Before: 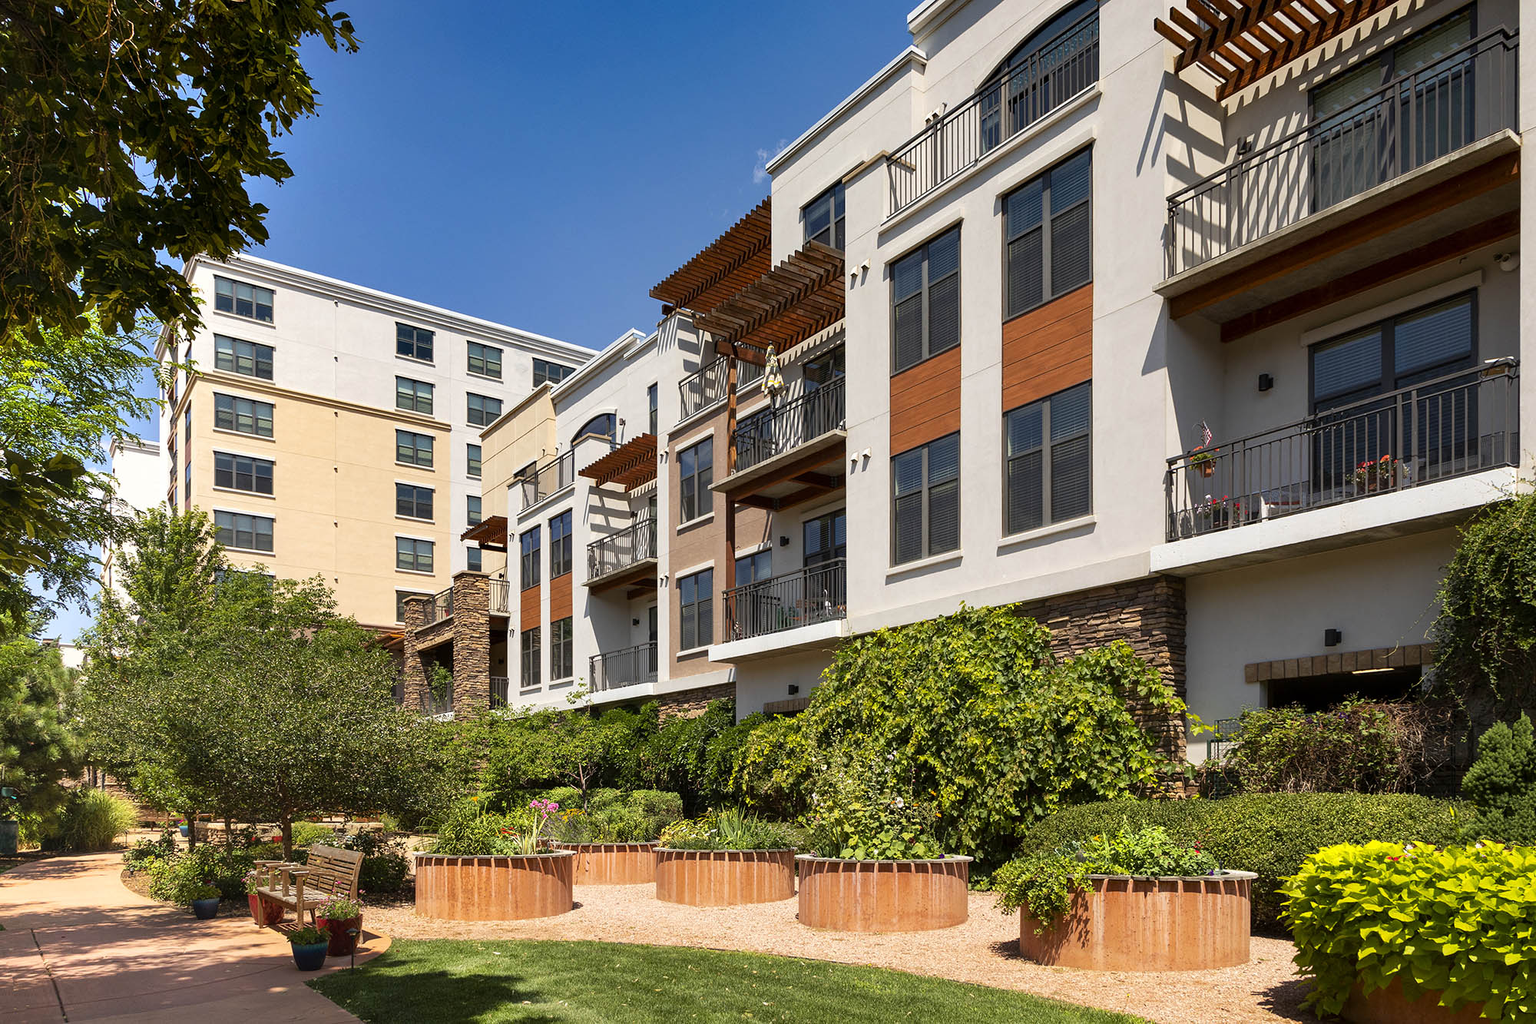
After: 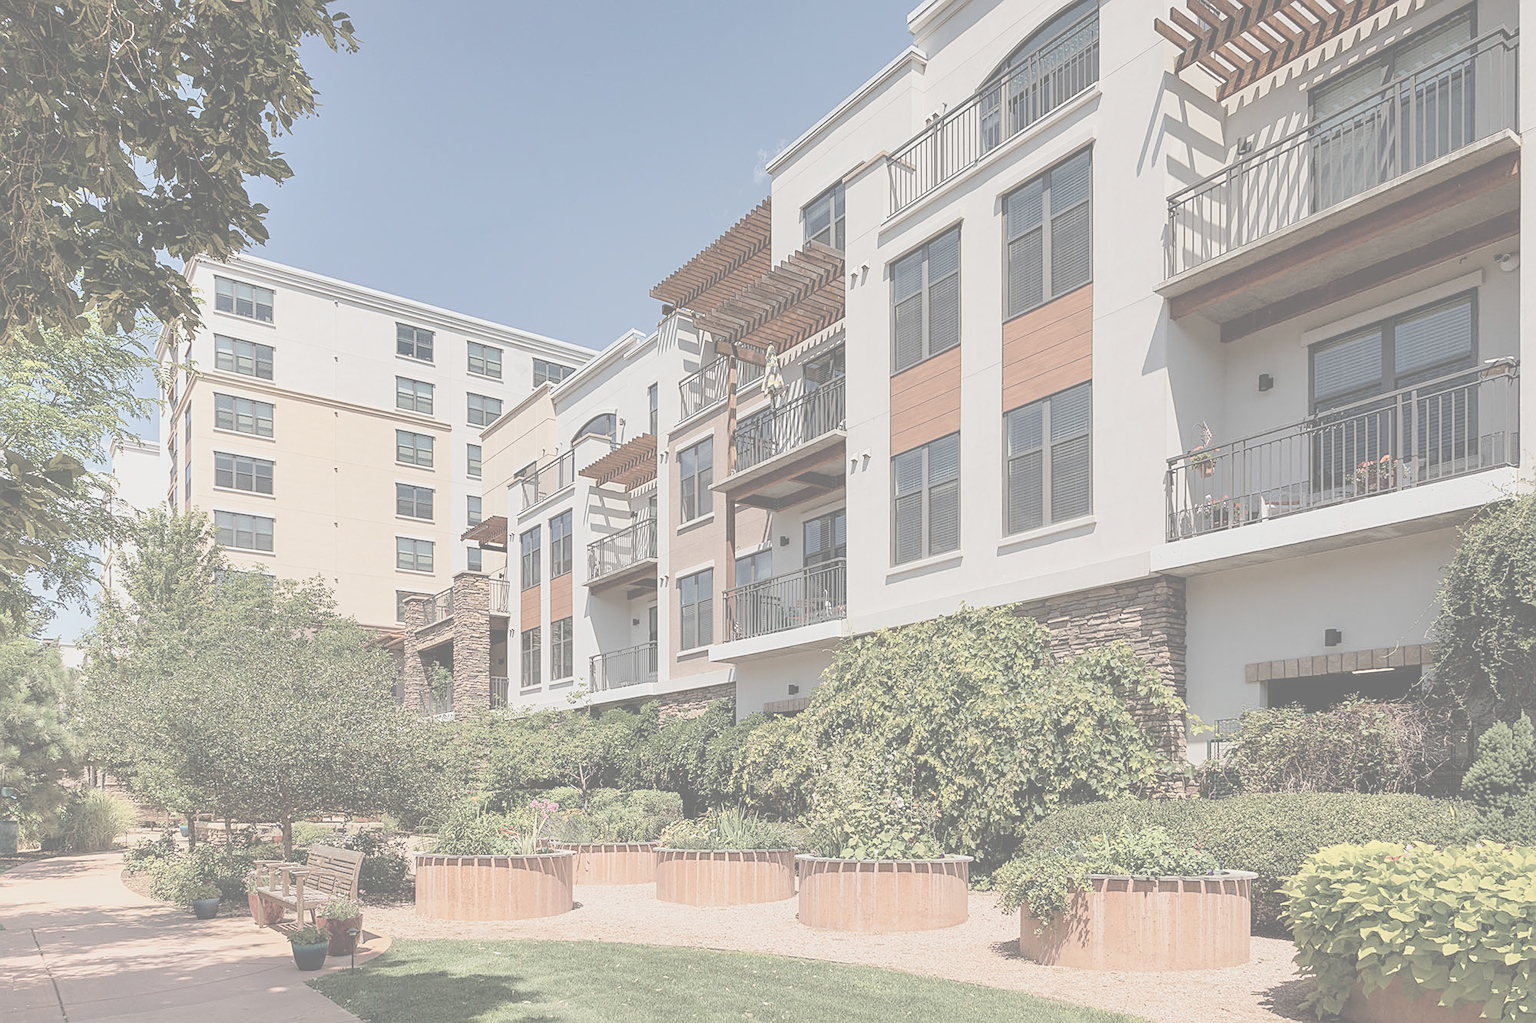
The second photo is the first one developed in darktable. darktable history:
sharpen: on, module defaults
velvia: on, module defaults
contrast brightness saturation: contrast -0.32, brightness 0.75, saturation -0.78
